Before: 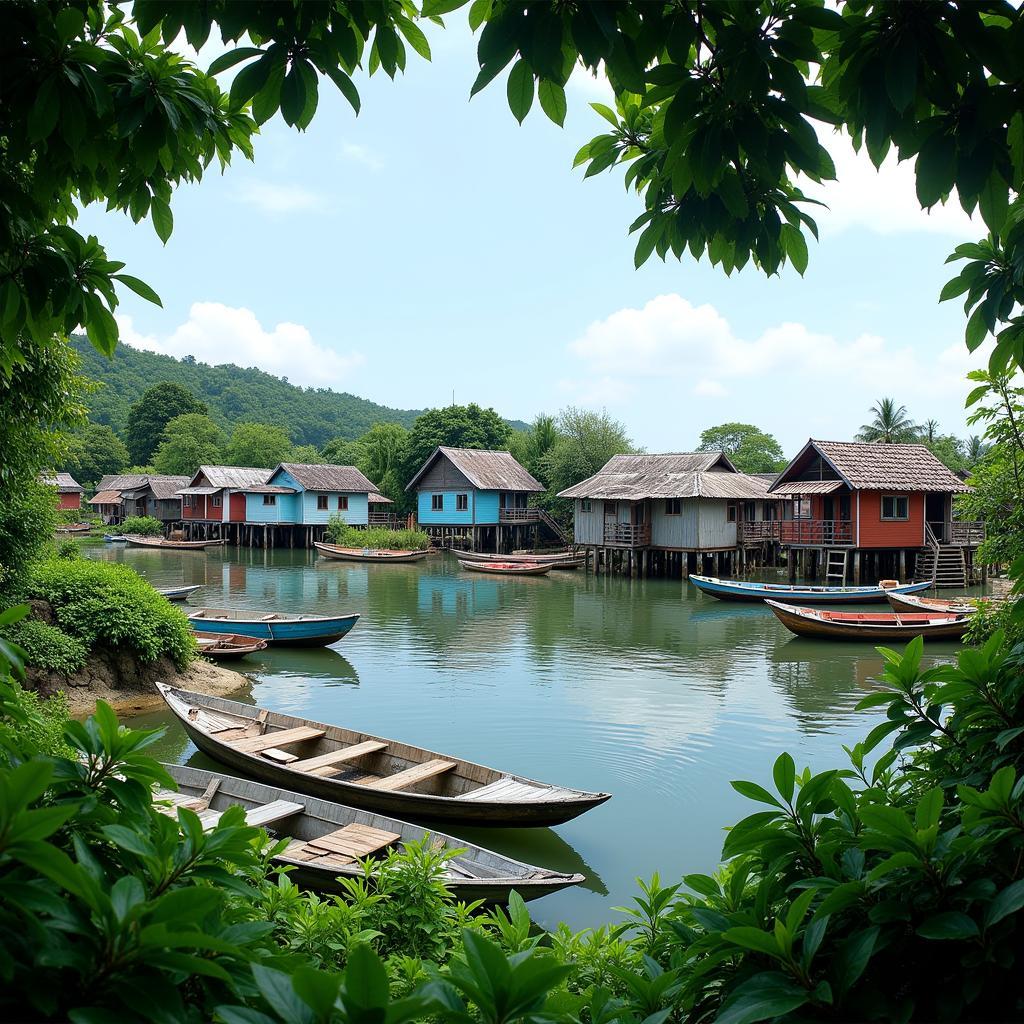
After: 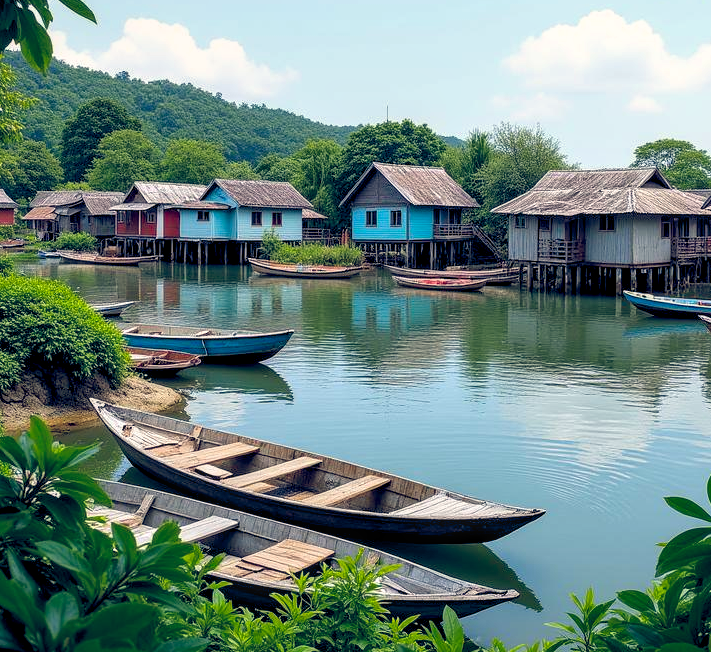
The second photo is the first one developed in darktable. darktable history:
tone equalizer: on, module defaults
local contrast: detail 130%
crop: left 6.538%, top 27.816%, right 23.979%, bottom 8.494%
color balance rgb: highlights gain › chroma 2.072%, highlights gain › hue 65.66°, global offset › luminance -0.305%, global offset › chroma 0.312%, global offset › hue 261.26°, perceptual saturation grading › global saturation 25.591%
